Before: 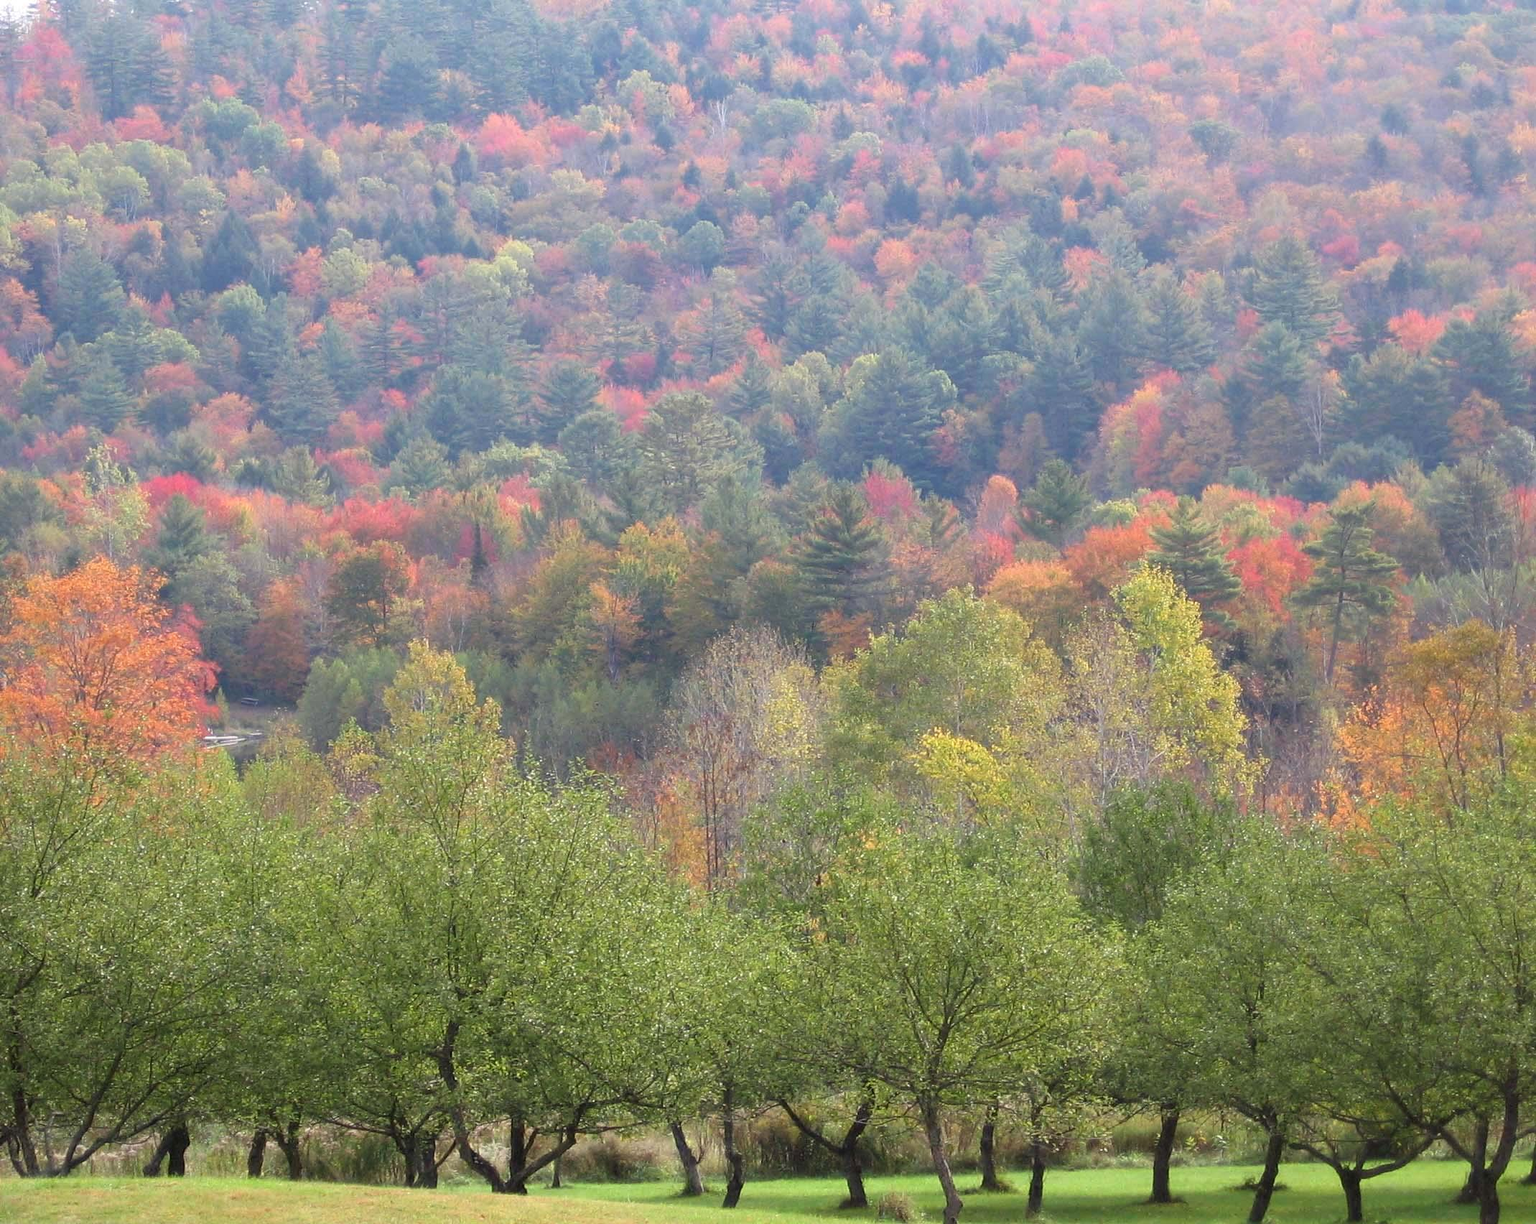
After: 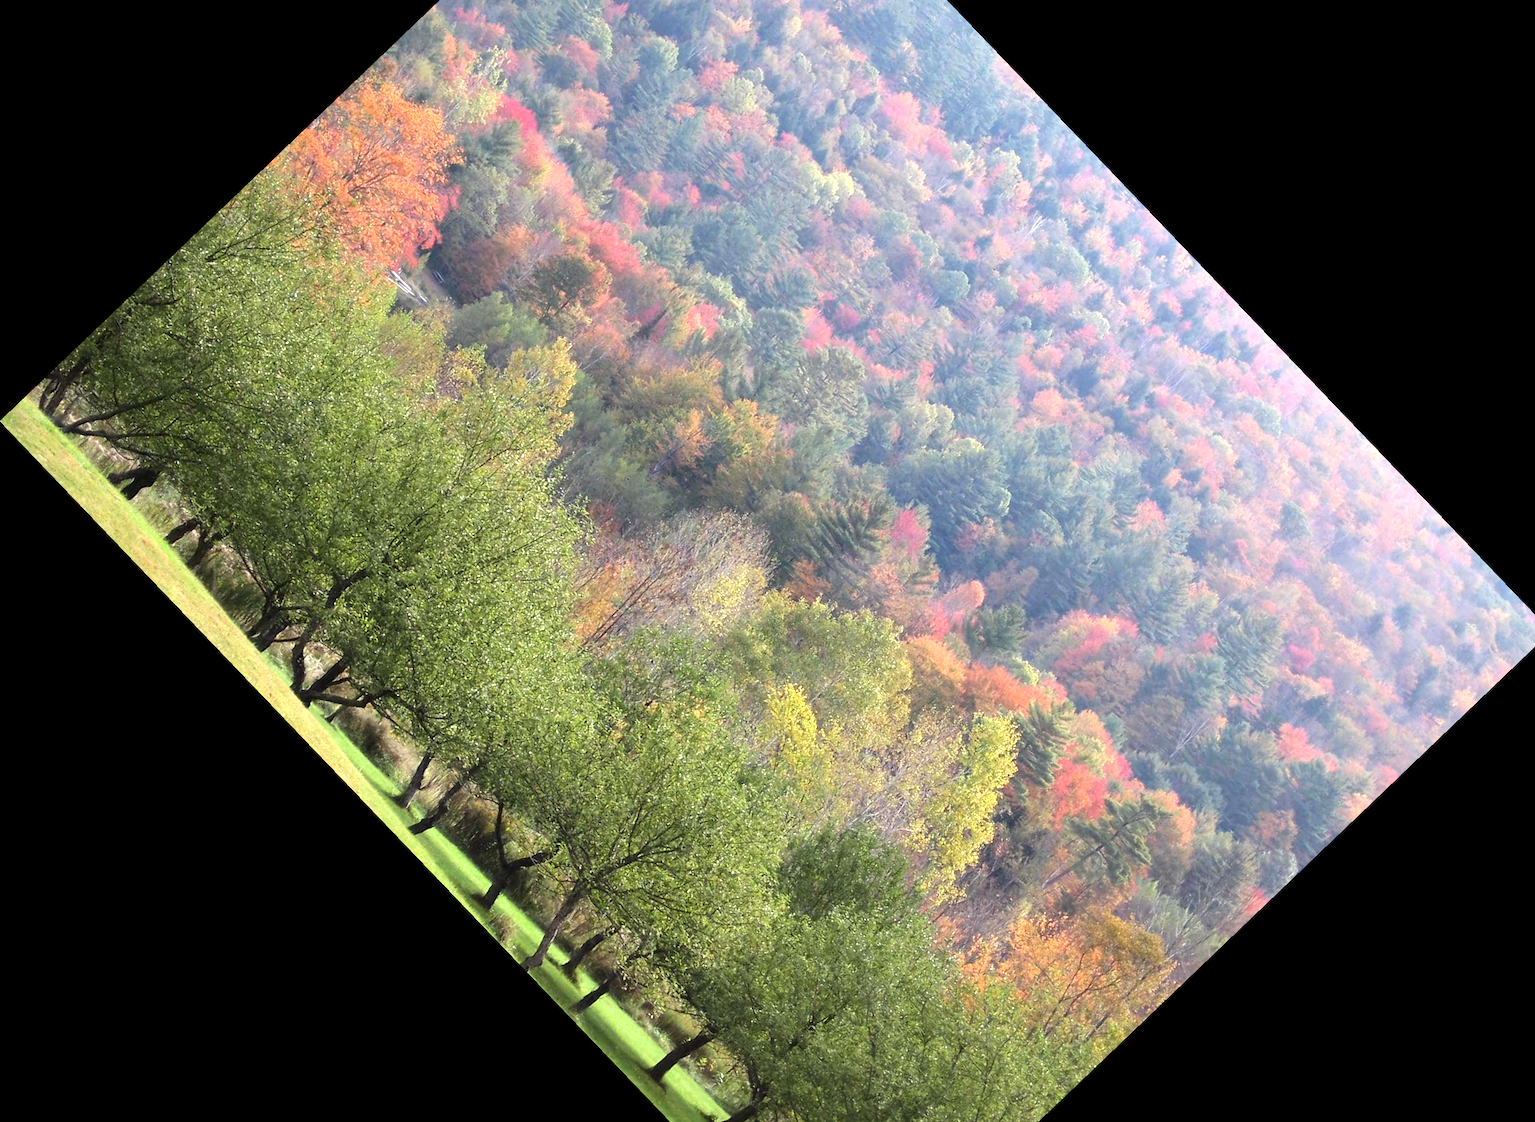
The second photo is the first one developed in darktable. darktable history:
crop and rotate: angle -46.26°, top 16.234%, right 0.912%, bottom 11.704%
tone equalizer: -8 EV -0.75 EV, -7 EV -0.7 EV, -6 EV -0.6 EV, -5 EV -0.4 EV, -3 EV 0.4 EV, -2 EV 0.6 EV, -1 EV 0.7 EV, +0 EV 0.75 EV, edges refinement/feathering 500, mask exposure compensation -1.57 EV, preserve details no
